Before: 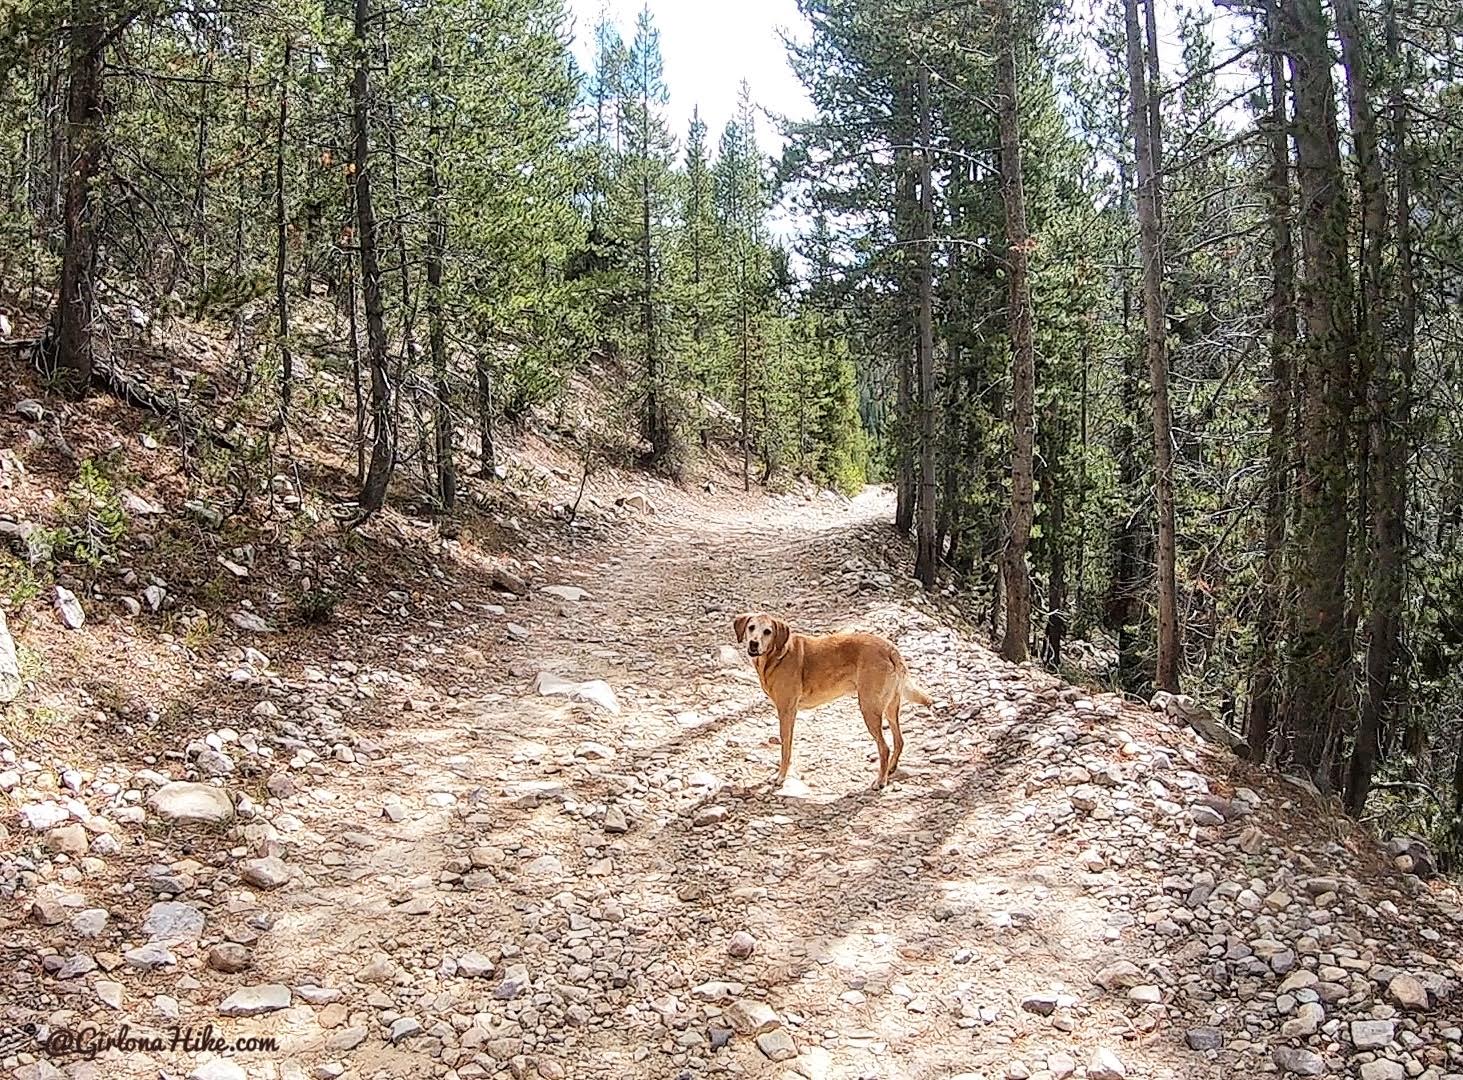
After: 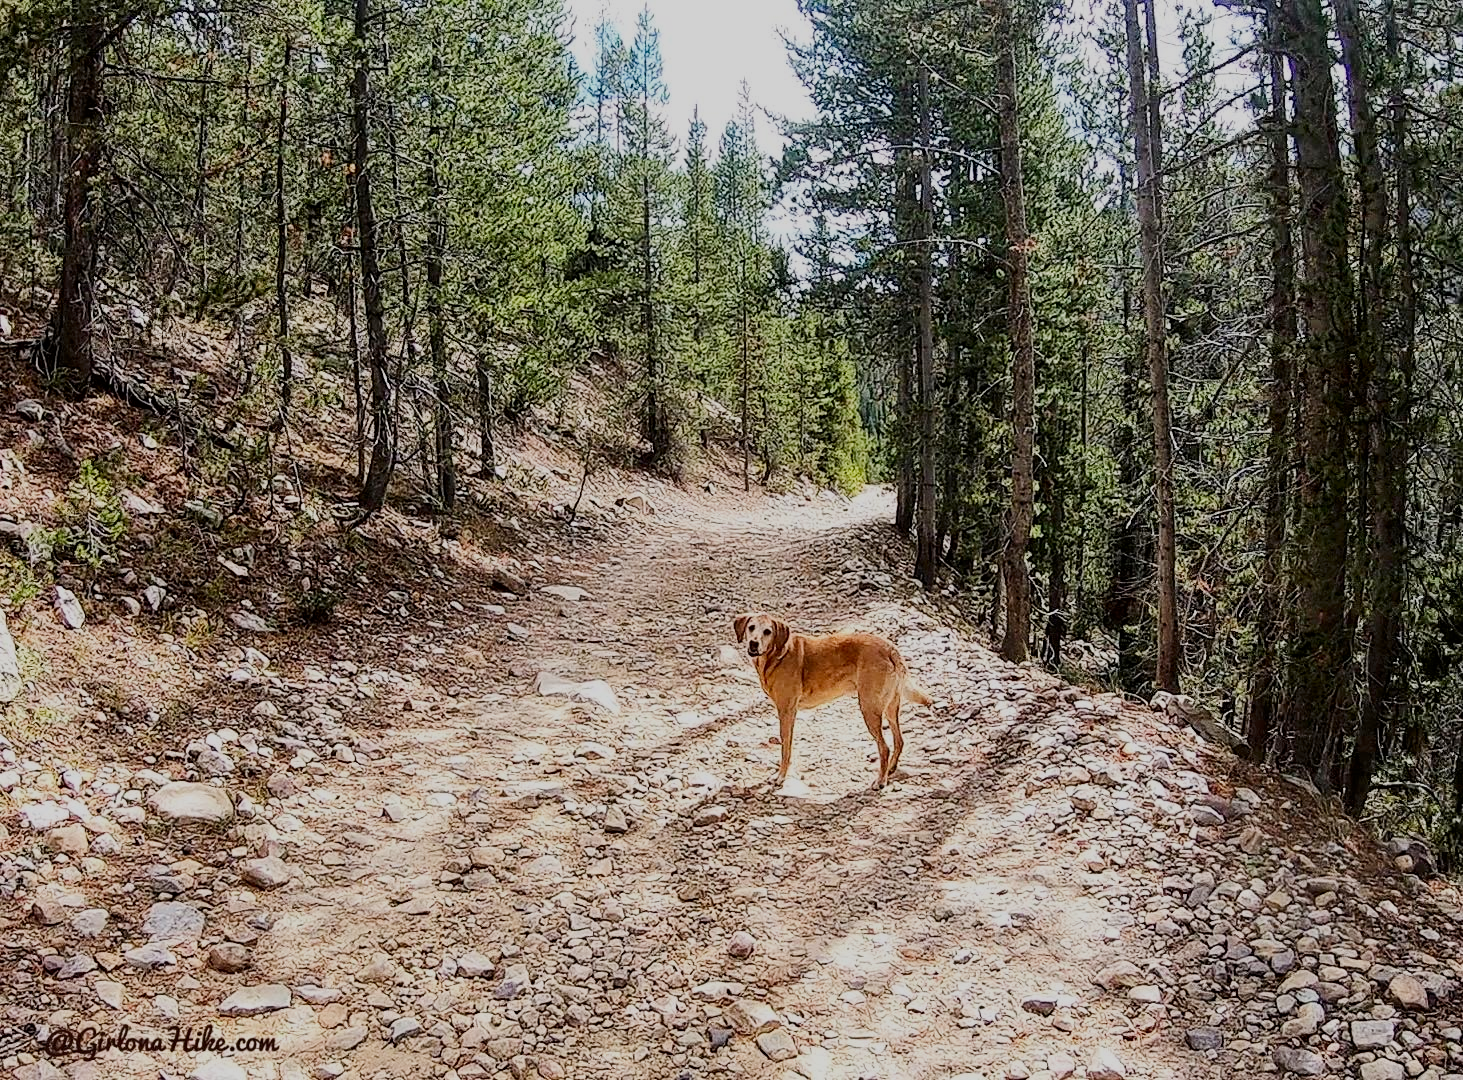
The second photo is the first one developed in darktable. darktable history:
contrast brightness saturation: contrast 0.12, brightness -0.12, saturation 0.2
filmic rgb: black relative exposure -16 EV, white relative exposure 6.12 EV, hardness 5.22
